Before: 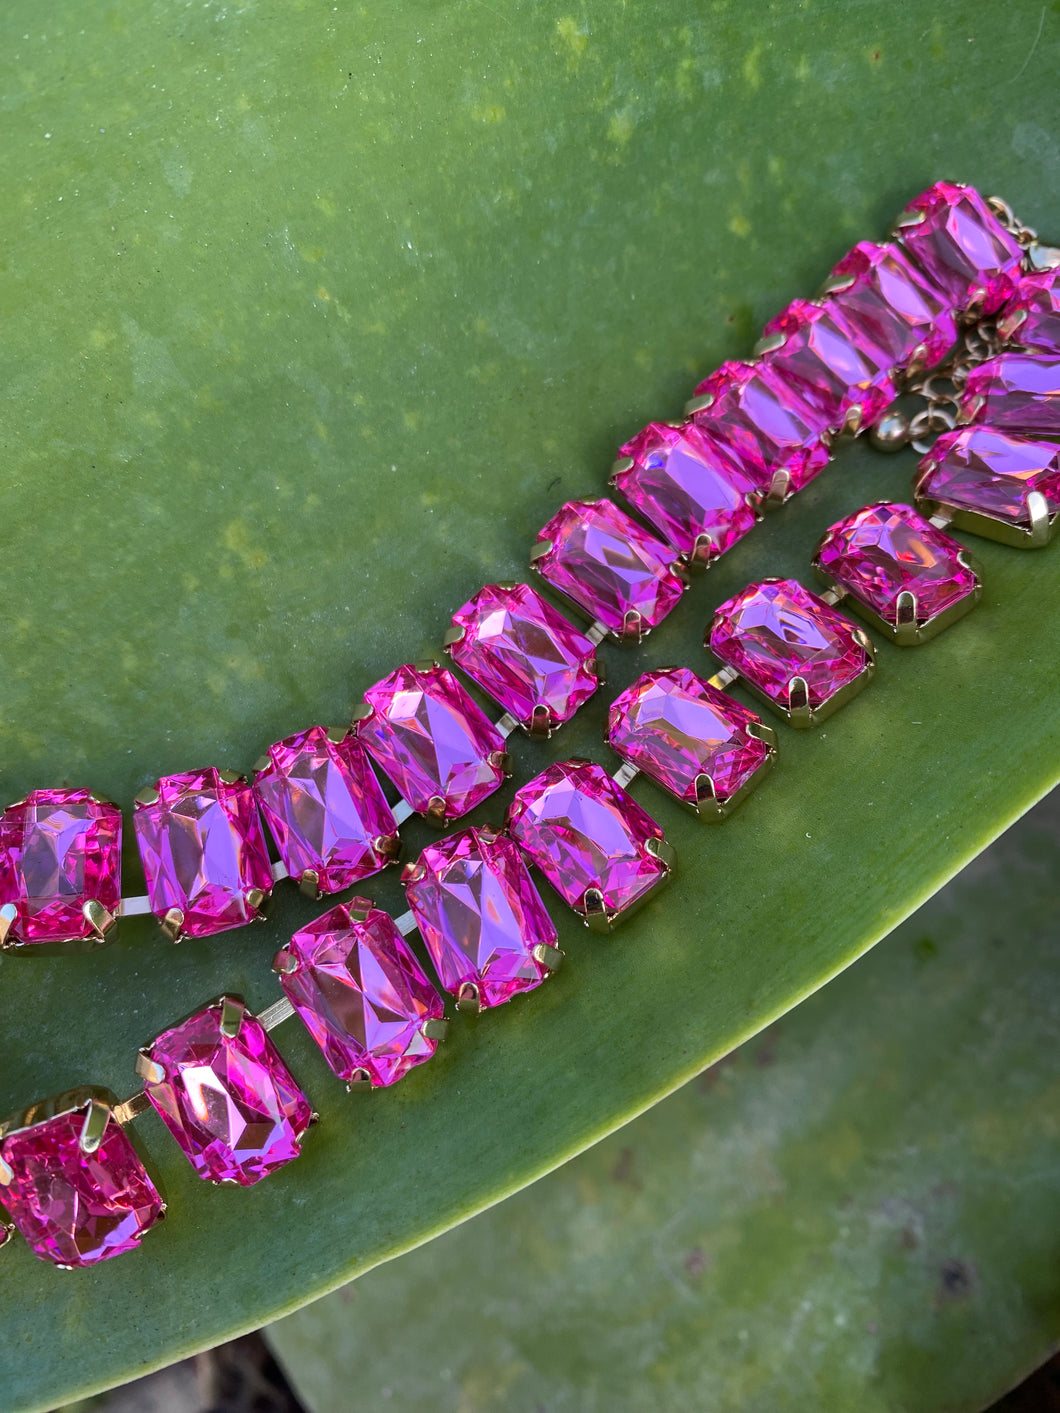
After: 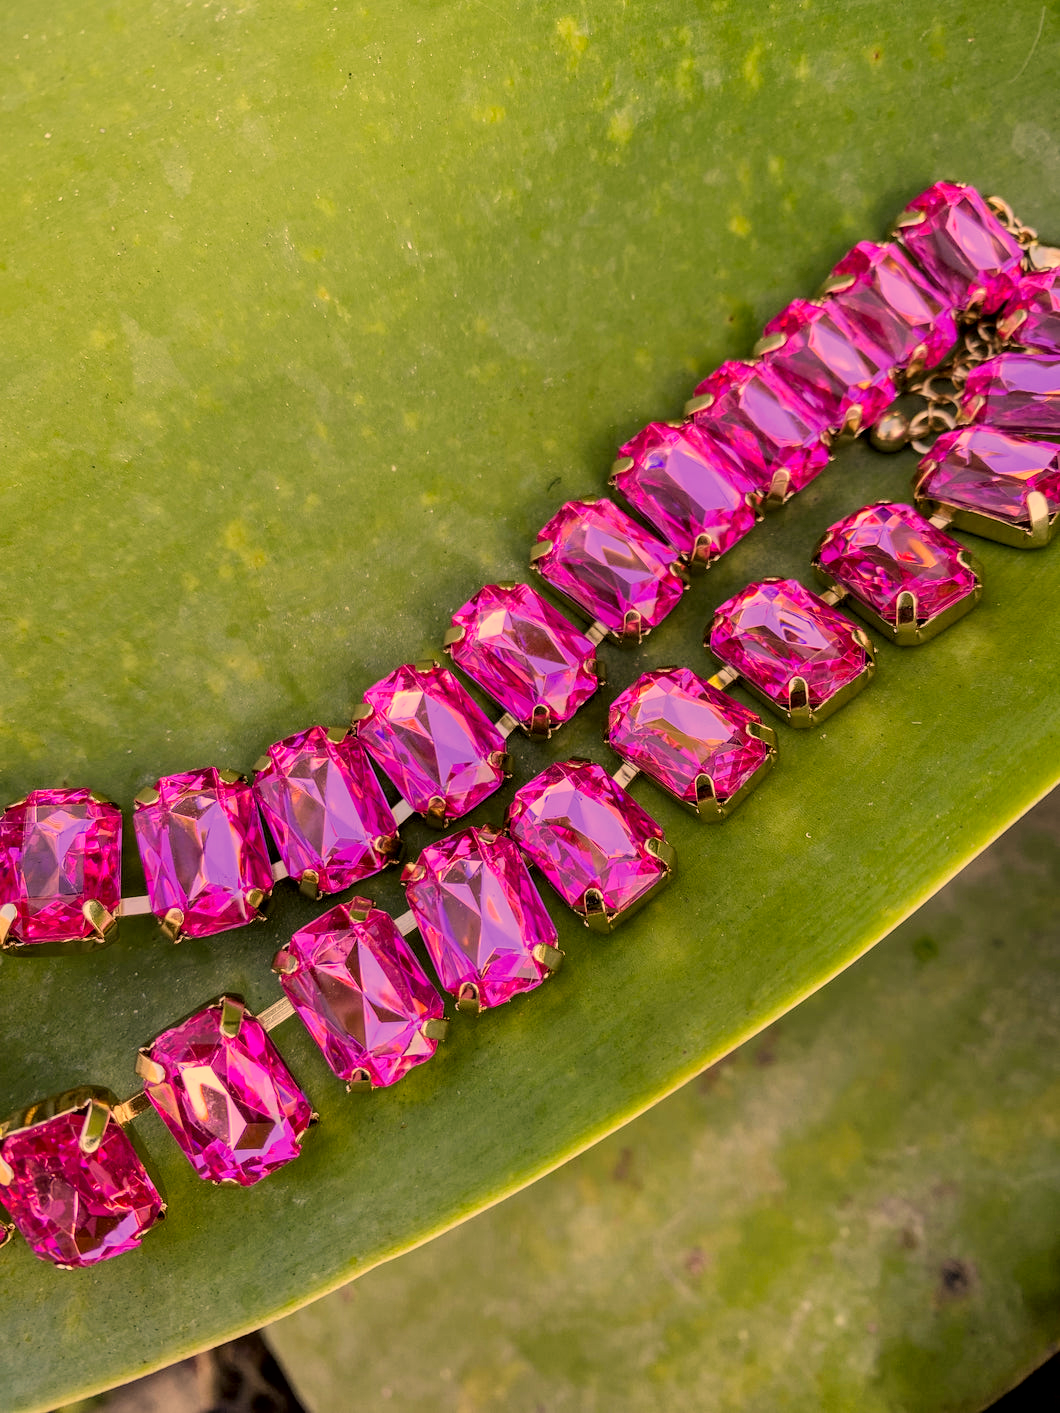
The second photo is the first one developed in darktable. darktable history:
color correction: highlights a* 18.32, highlights b* 35.06, shadows a* 1.54, shadows b* 6.38, saturation 1.02
exposure: black level correction 0, exposure 0.498 EV, compensate highlight preservation false
filmic rgb: black relative exposure -7.65 EV, white relative exposure 4.56 EV, hardness 3.61
local contrast: on, module defaults
